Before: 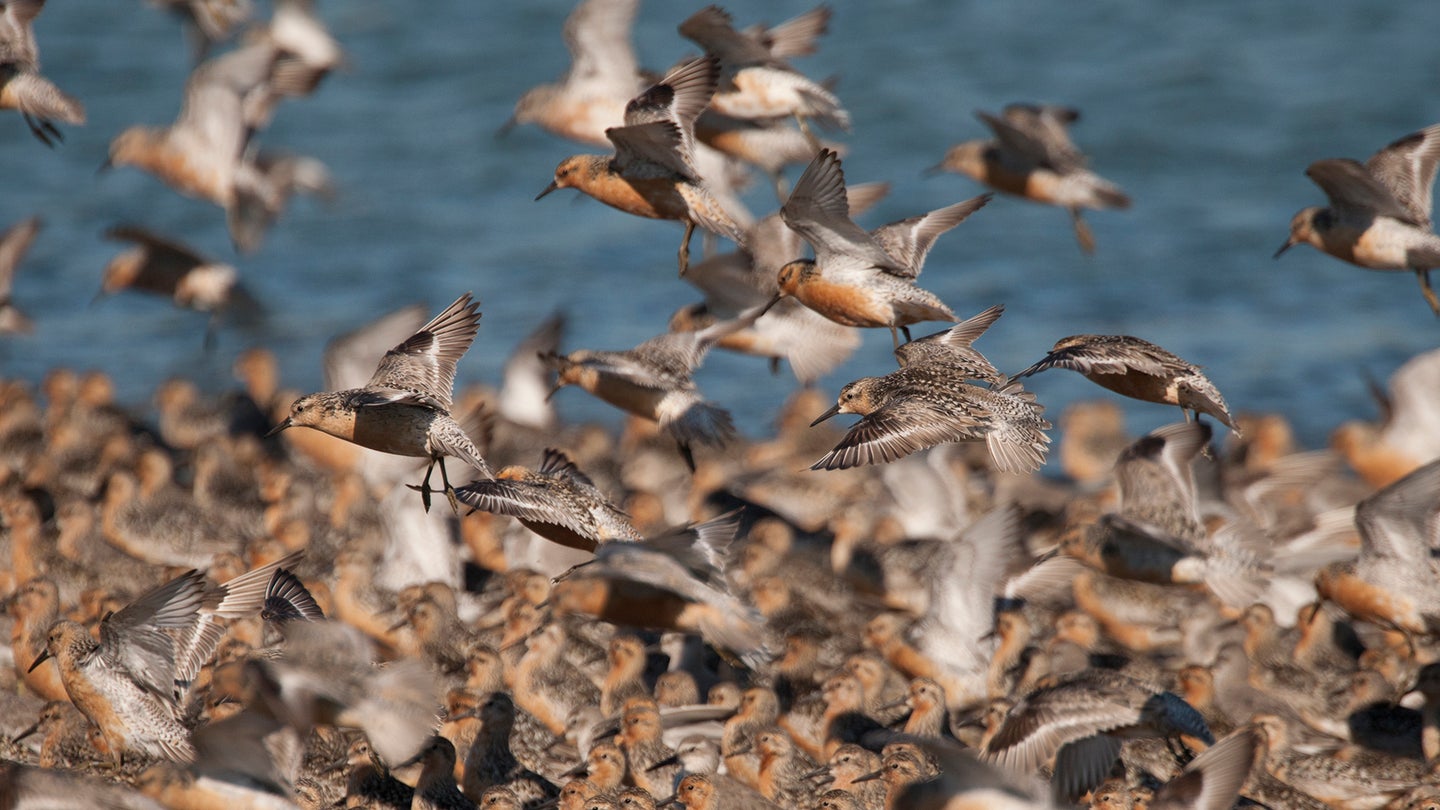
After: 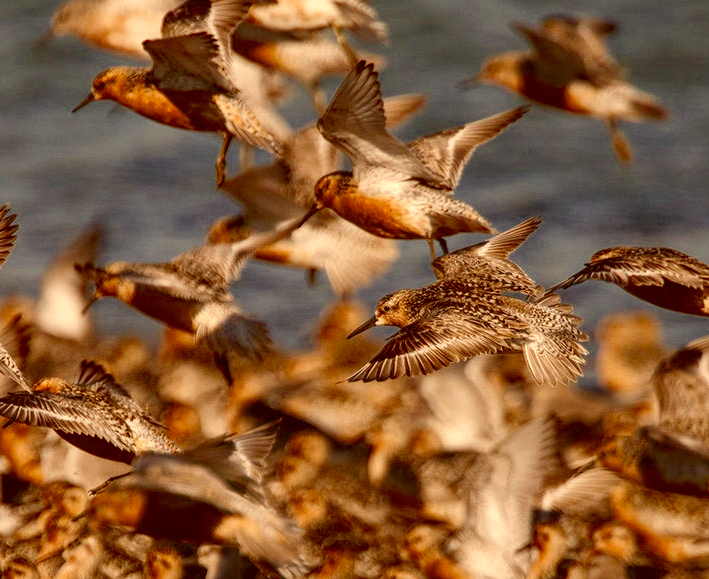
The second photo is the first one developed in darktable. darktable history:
crop: left 32.168%, top 10.956%, right 18.541%, bottom 17.49%
color correction: highlights a* 1.13, highlights b* 24.88, shadows a* 15.93, shadows b* 24.28
local contrast: detail 130%
color balance rgb: highlights gain › chroma 1.532%, highlights gain › hue 312.32°, perceptual saturation grading › global saturation 20%, perceptual saturation grading › highlights -25.41%, perceptual saturation grading › shadows 49.994%, global vibrance 16.001%, saturation formula JzAzBz (2021)
